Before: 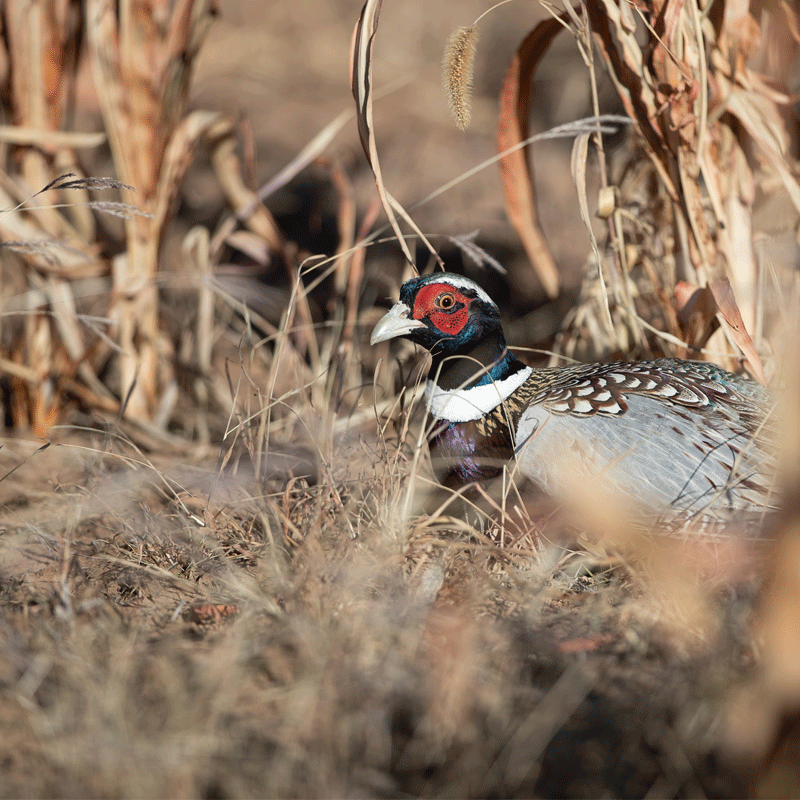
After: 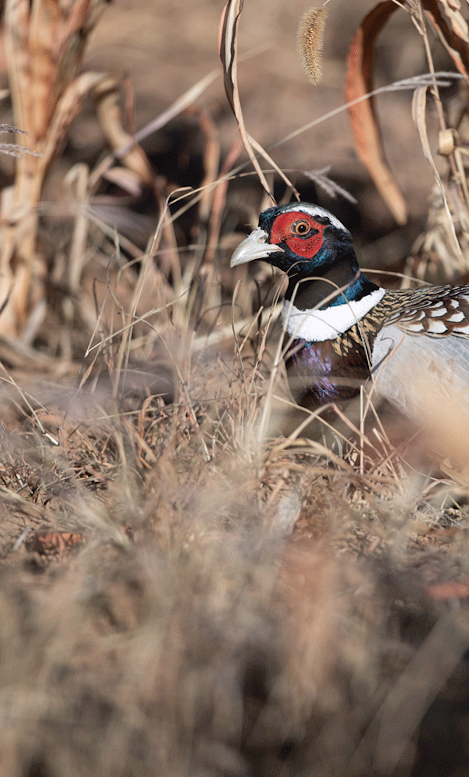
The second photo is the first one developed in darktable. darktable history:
color calibration: illuminant custom, x 0.348, y 0.366, temperature 4940.58 K
crop and rotate: left 9.061%, right 20.142%
rotate and perspective: rotation 0.72°, lens shift (vertical) -0.352, lens shift (horizontal) -0.051, crop left 0.152, crop right 0.859, crop top 0.019, crop bottom 0.964
